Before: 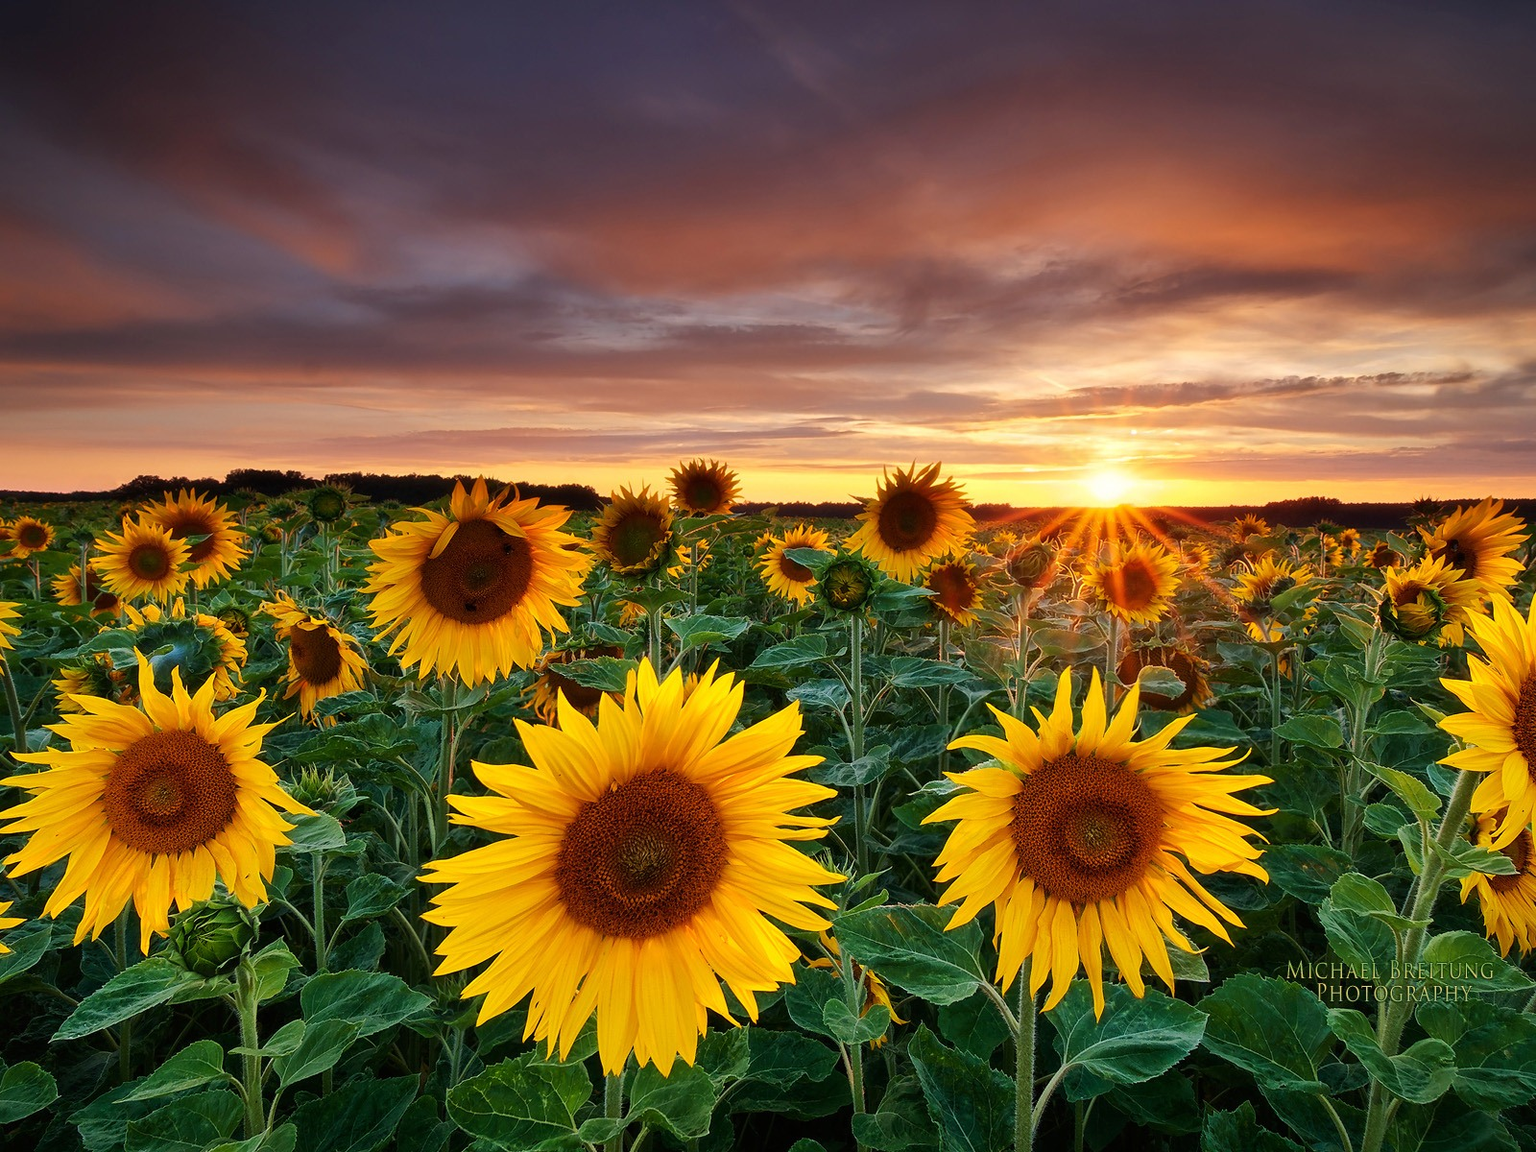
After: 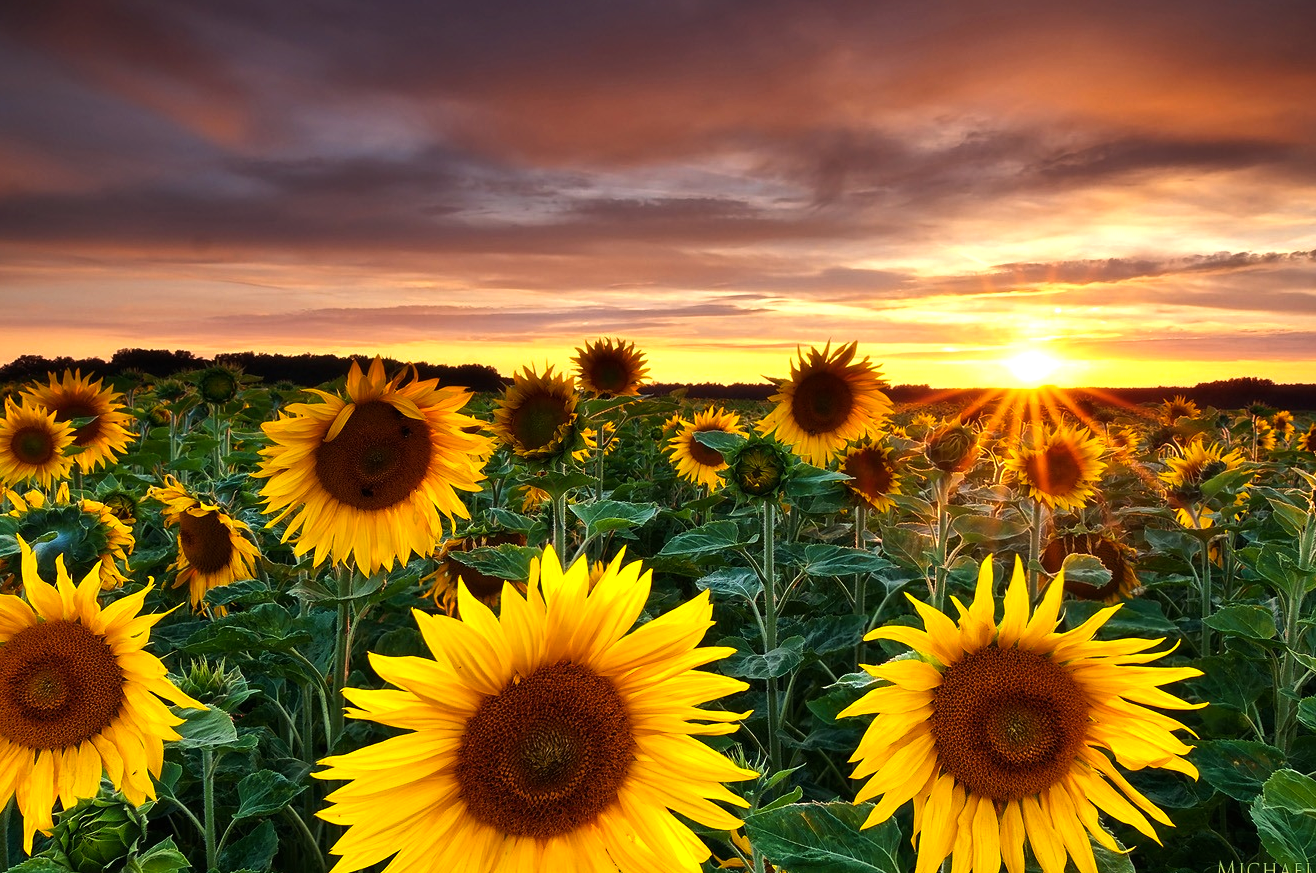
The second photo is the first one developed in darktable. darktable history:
crop: left 7.749%, top 11.729%, right 9.957%, bottom 15.478%
color balance rgb: perceptual saturation grading › global saturation 9.676%, perceptual brilliance grading › global brilliance 14.976%, perceptual brilliance grading › shadows -35.159%
